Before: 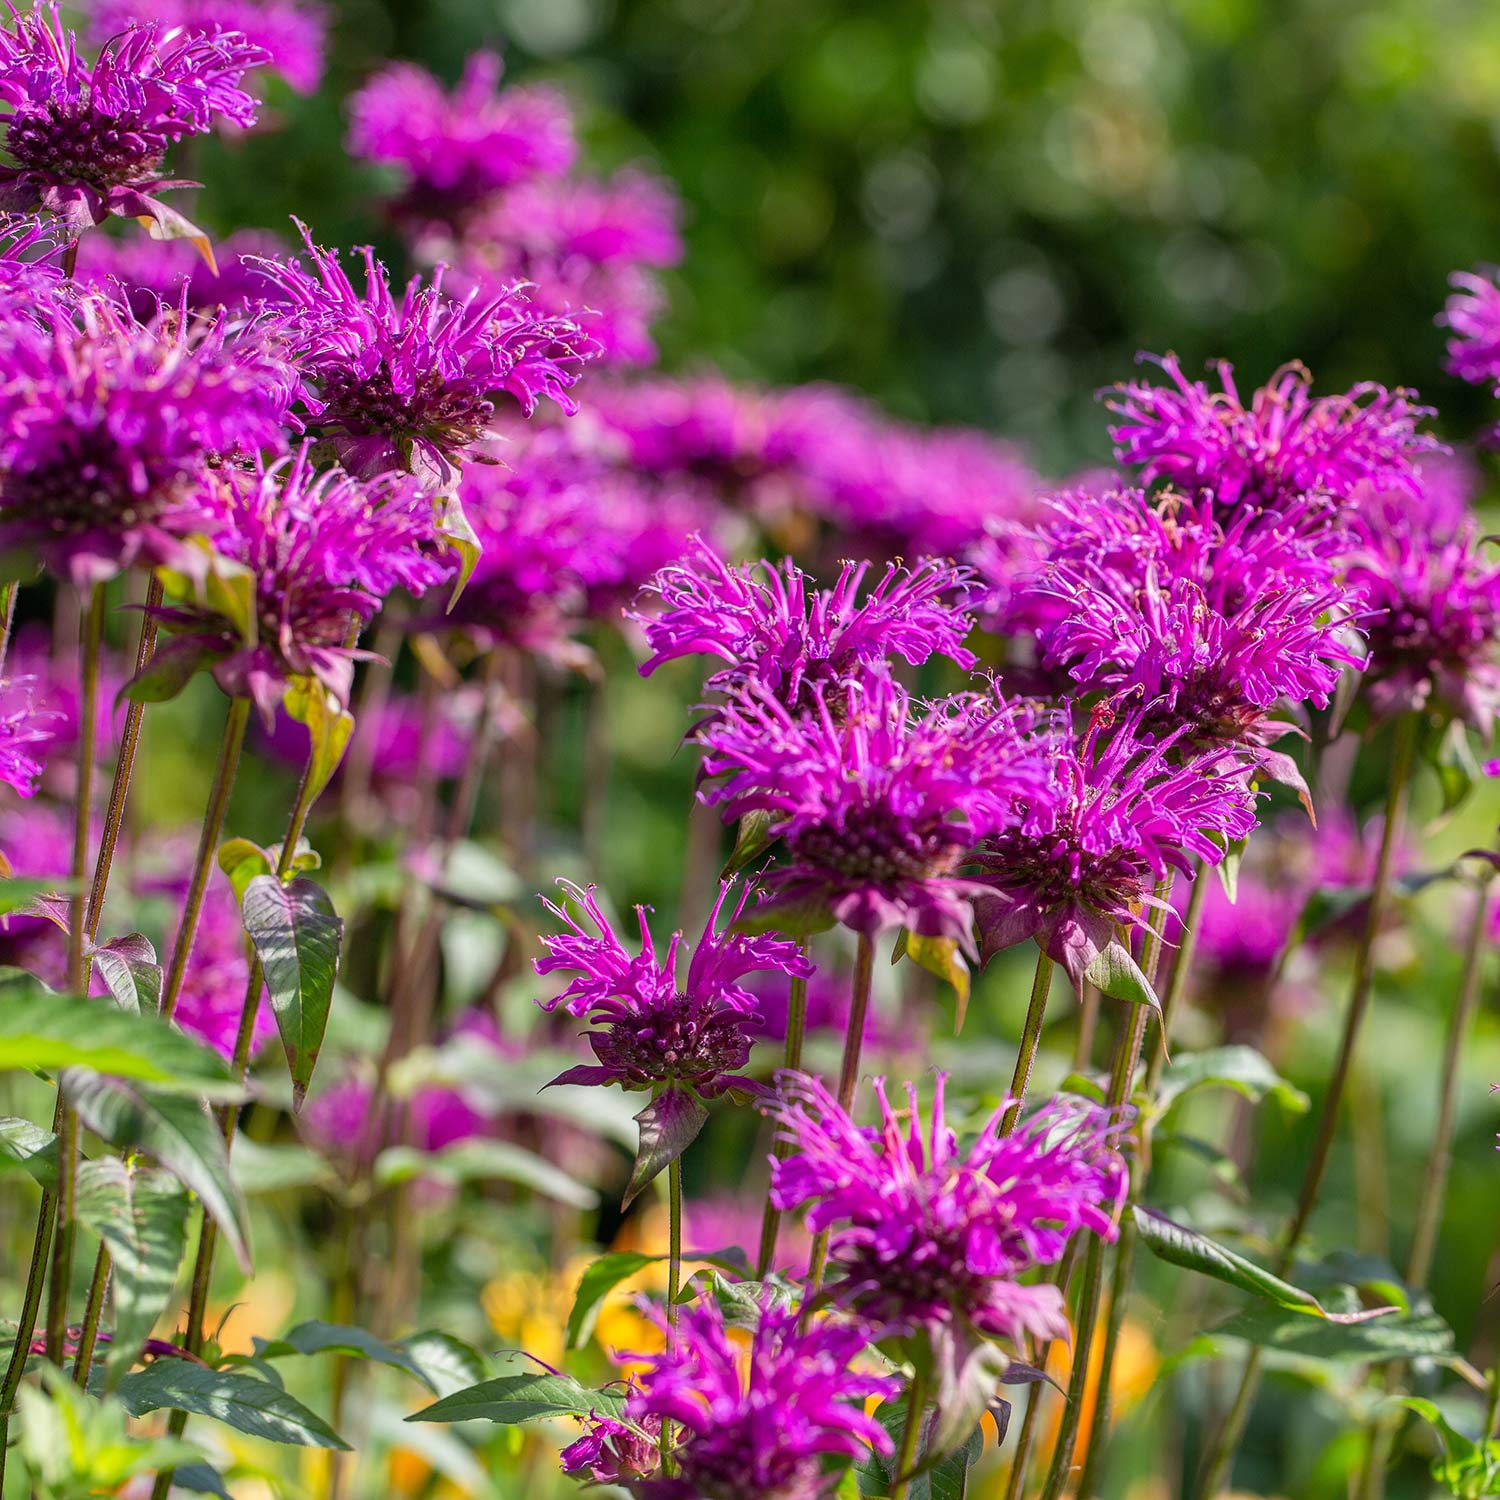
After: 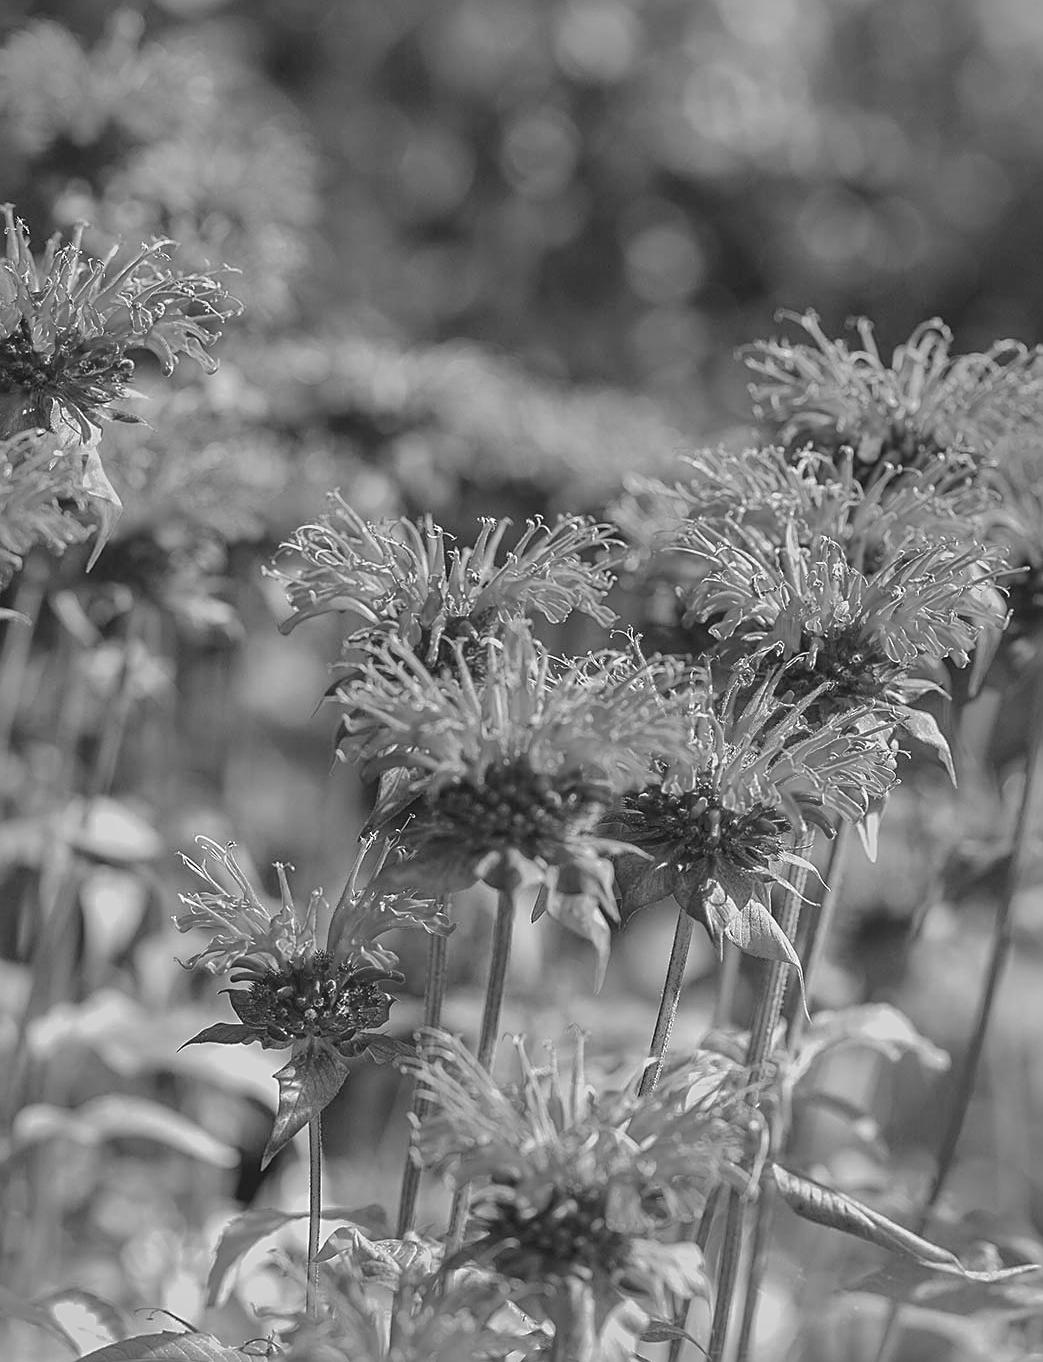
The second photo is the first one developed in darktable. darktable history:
exposure: black level correction 0, exposure 0.7 EV, compensate exposure bias true, compensate highlight preservation false
crop and rotate: left 24.034%, top 2.838%, right 6.406%, bottom 6.299%
sharpen: on, module defaults
lowpass: radius 0.1, contrast 0.85, saturation 1.1, unbound 0
monochrome: a 32, b 64, size 2.3
color balance: mode lift, gamma, gain (sRGB), lift [1, 1, 1.022, 1.026]
shadows and highlights: shadows 25, highlights -70
